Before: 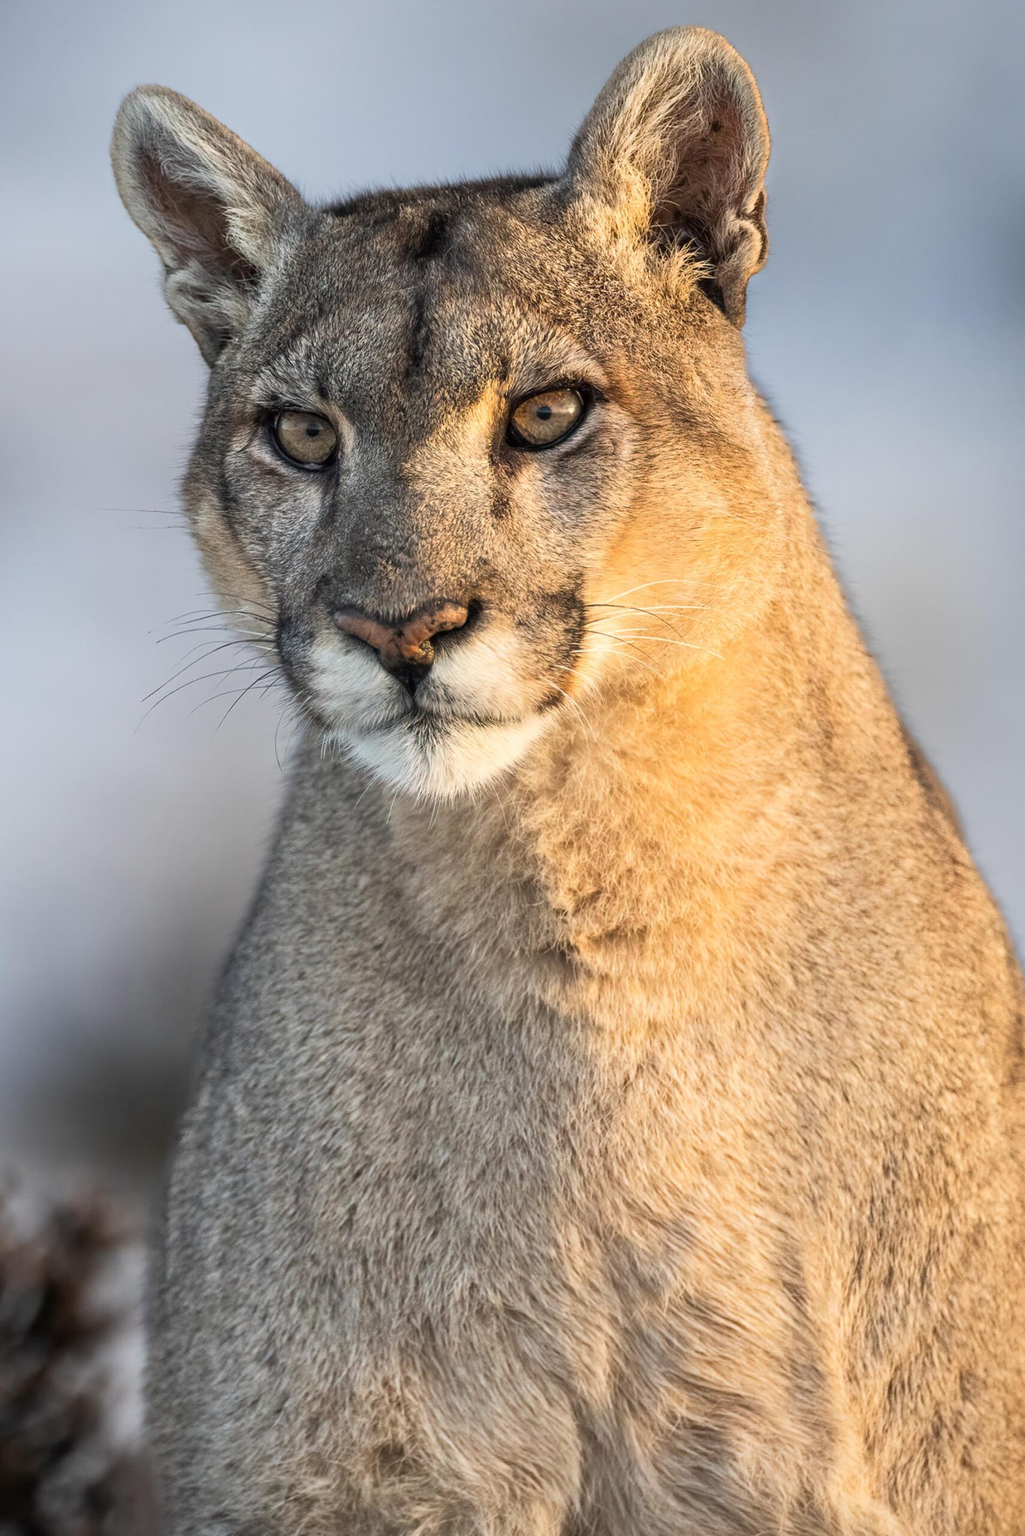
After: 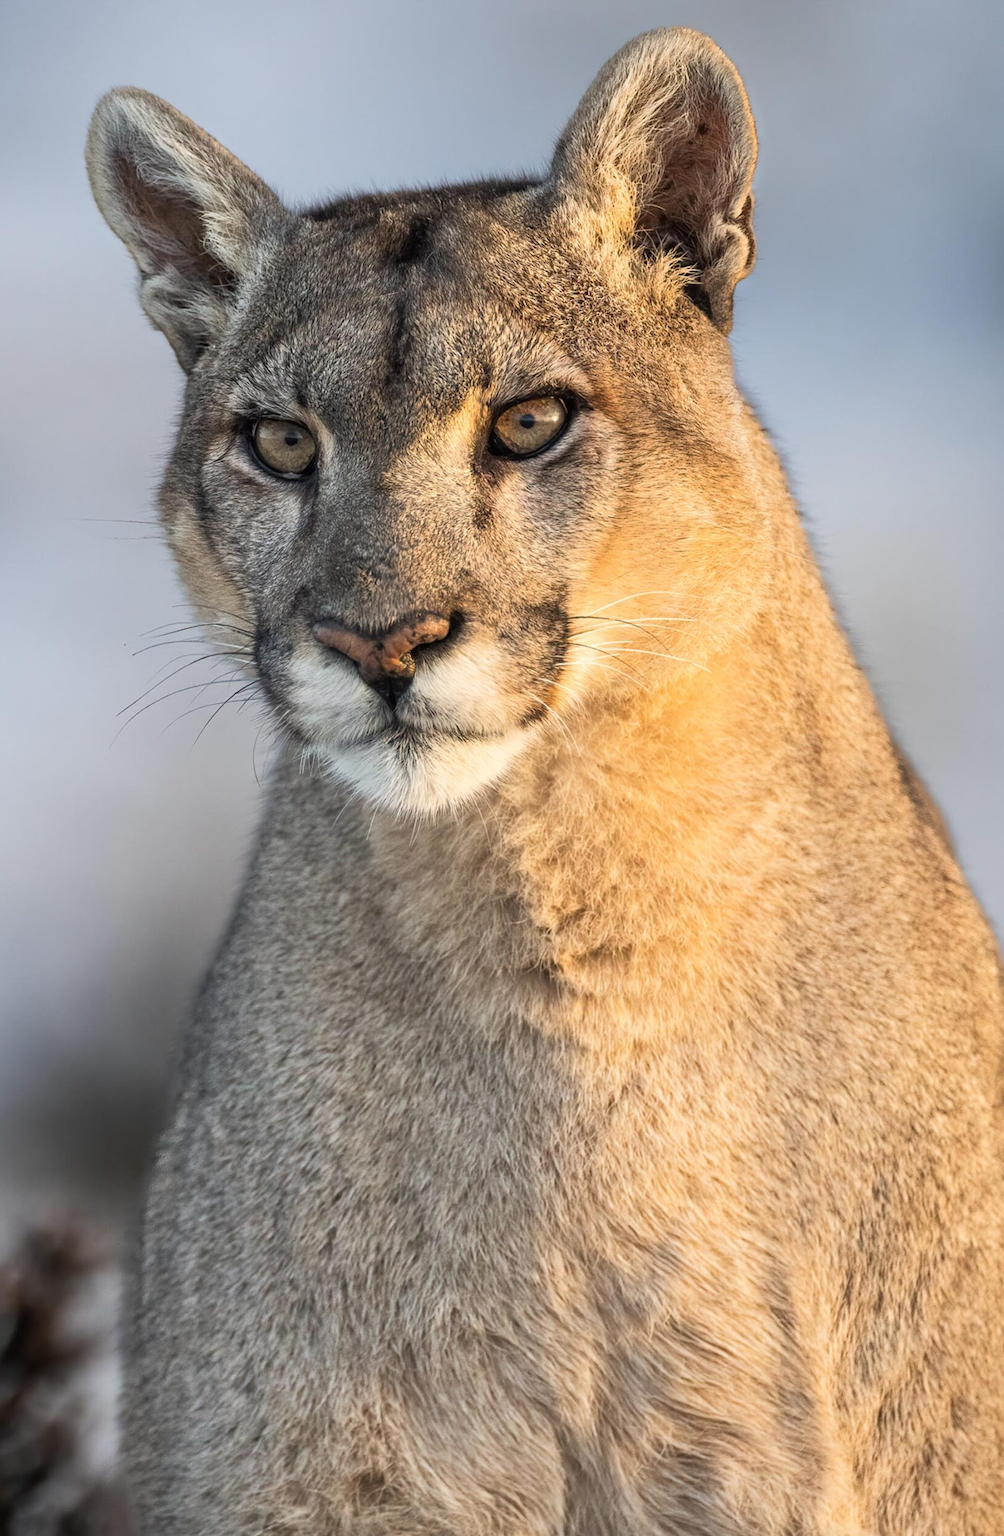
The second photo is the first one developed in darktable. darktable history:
crop and rotate: left 2.742%, right 1.1%, bottom 1.879%
